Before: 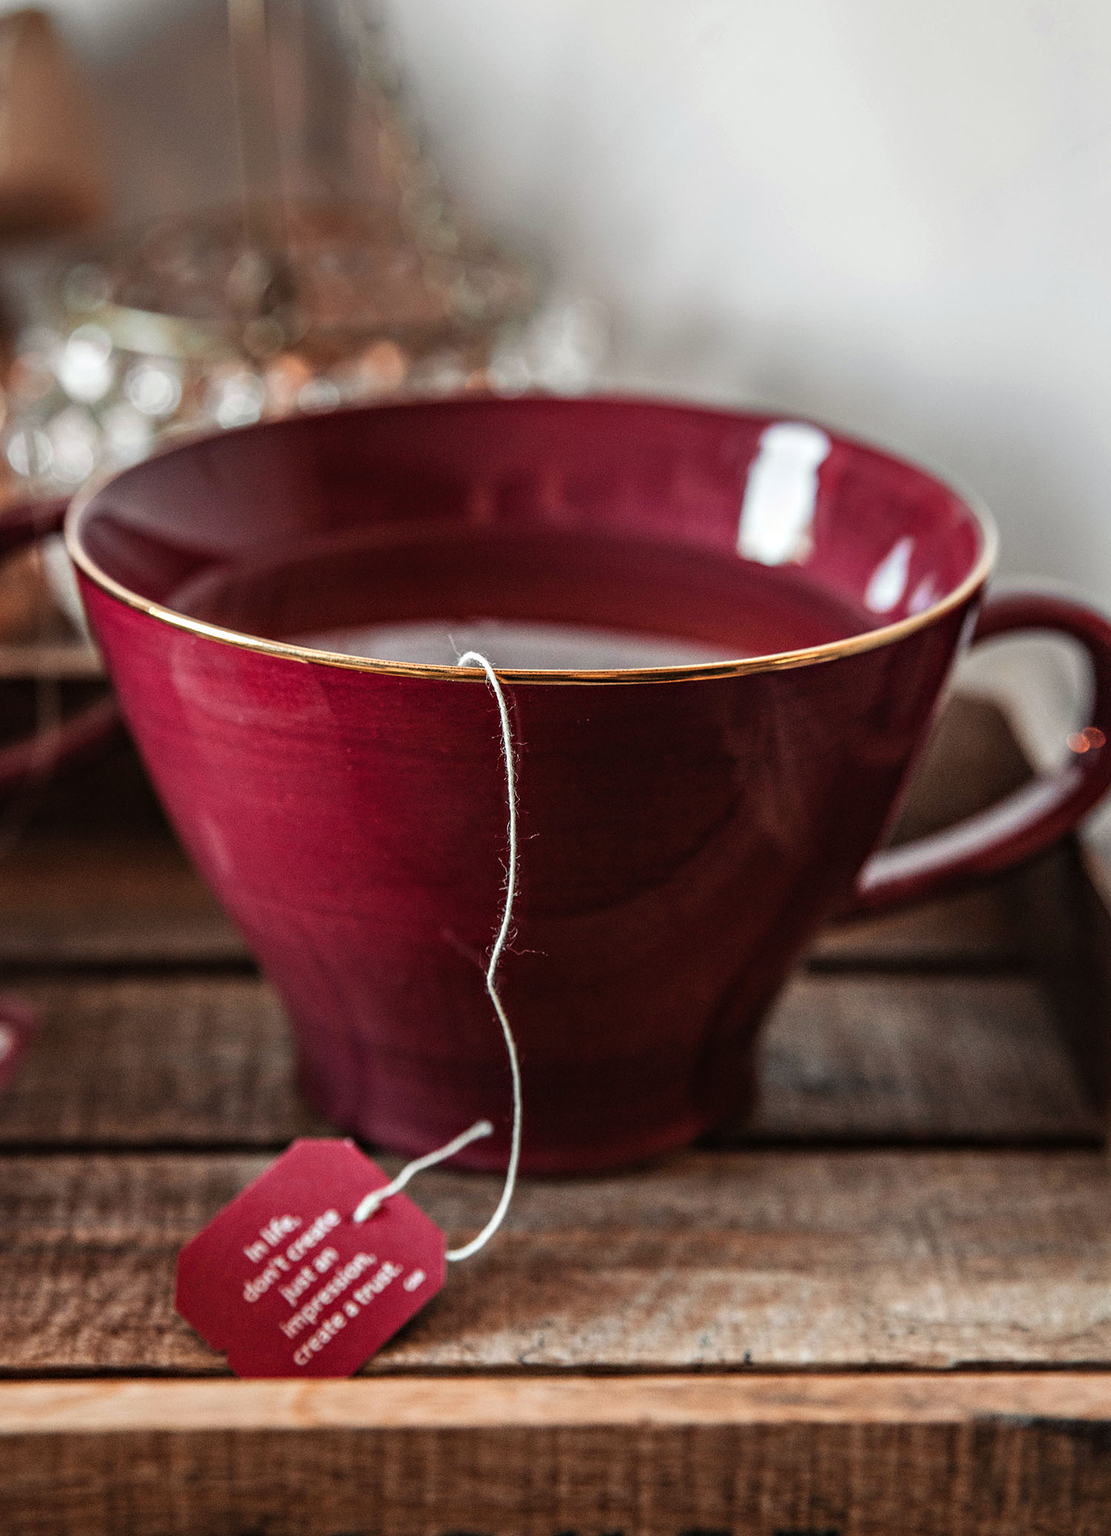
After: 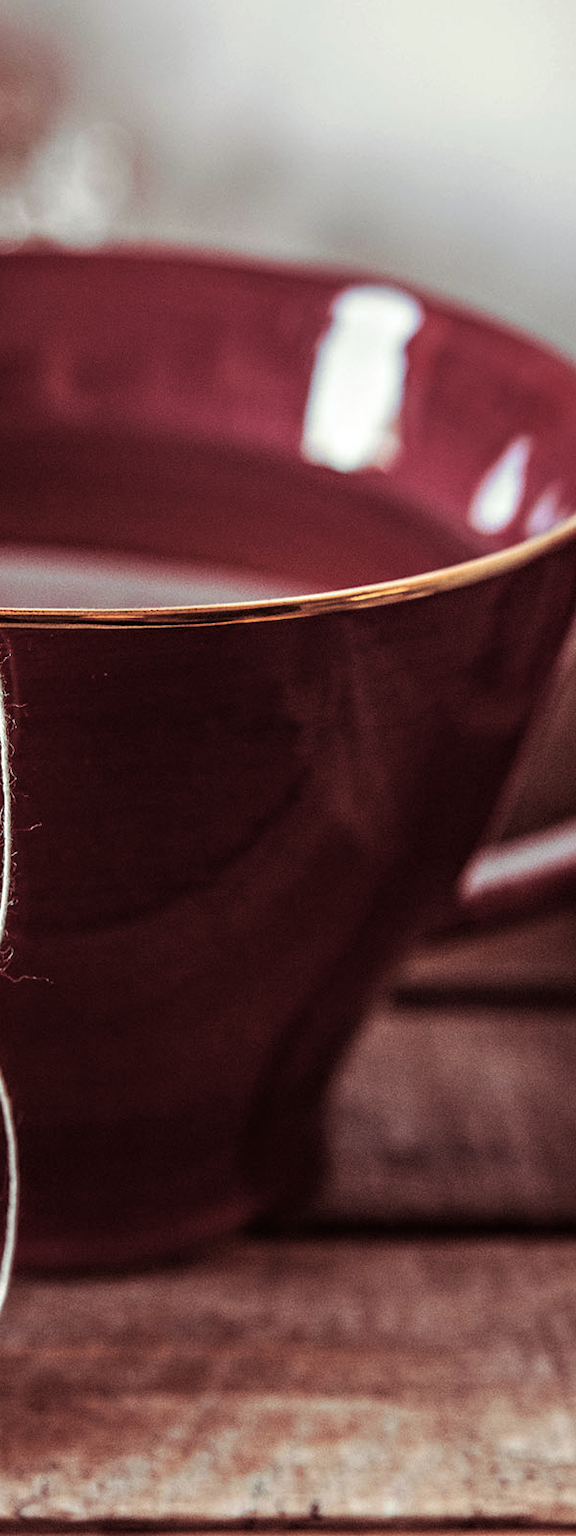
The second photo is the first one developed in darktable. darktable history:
crop: left 45.721%, top 13.393%, right 14.118%, bottom 10.01%
contrast brightness saturation: contrast 0.01, saturation -0.05
split-toning: on, module defaults
